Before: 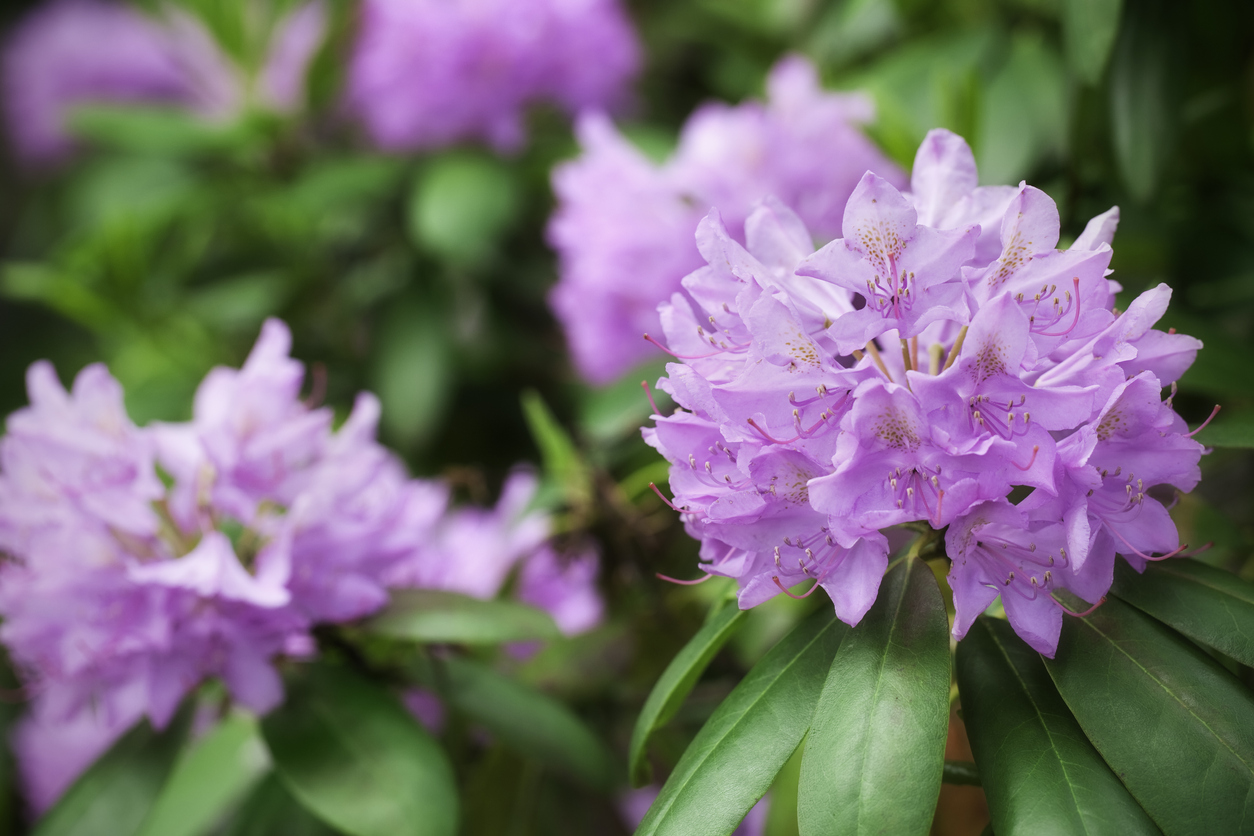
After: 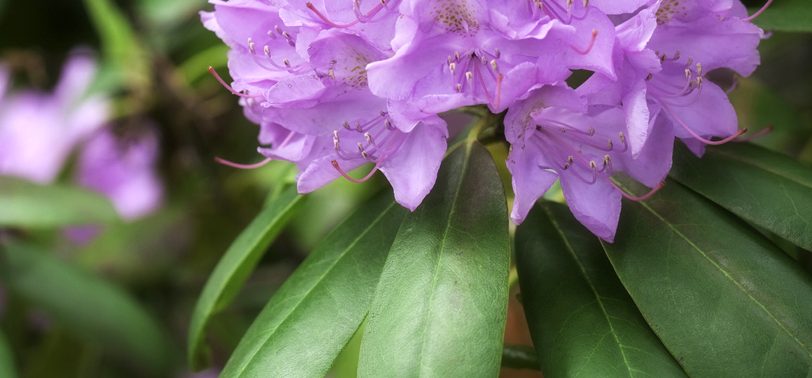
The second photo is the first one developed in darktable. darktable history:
crop and rotate: left 35.212%, top 49.862%, bottom 4.917%
exposure: black level correction 0.002, exposure 0.297 EV, compensate exposure bias true, compensate highlight preservation false
